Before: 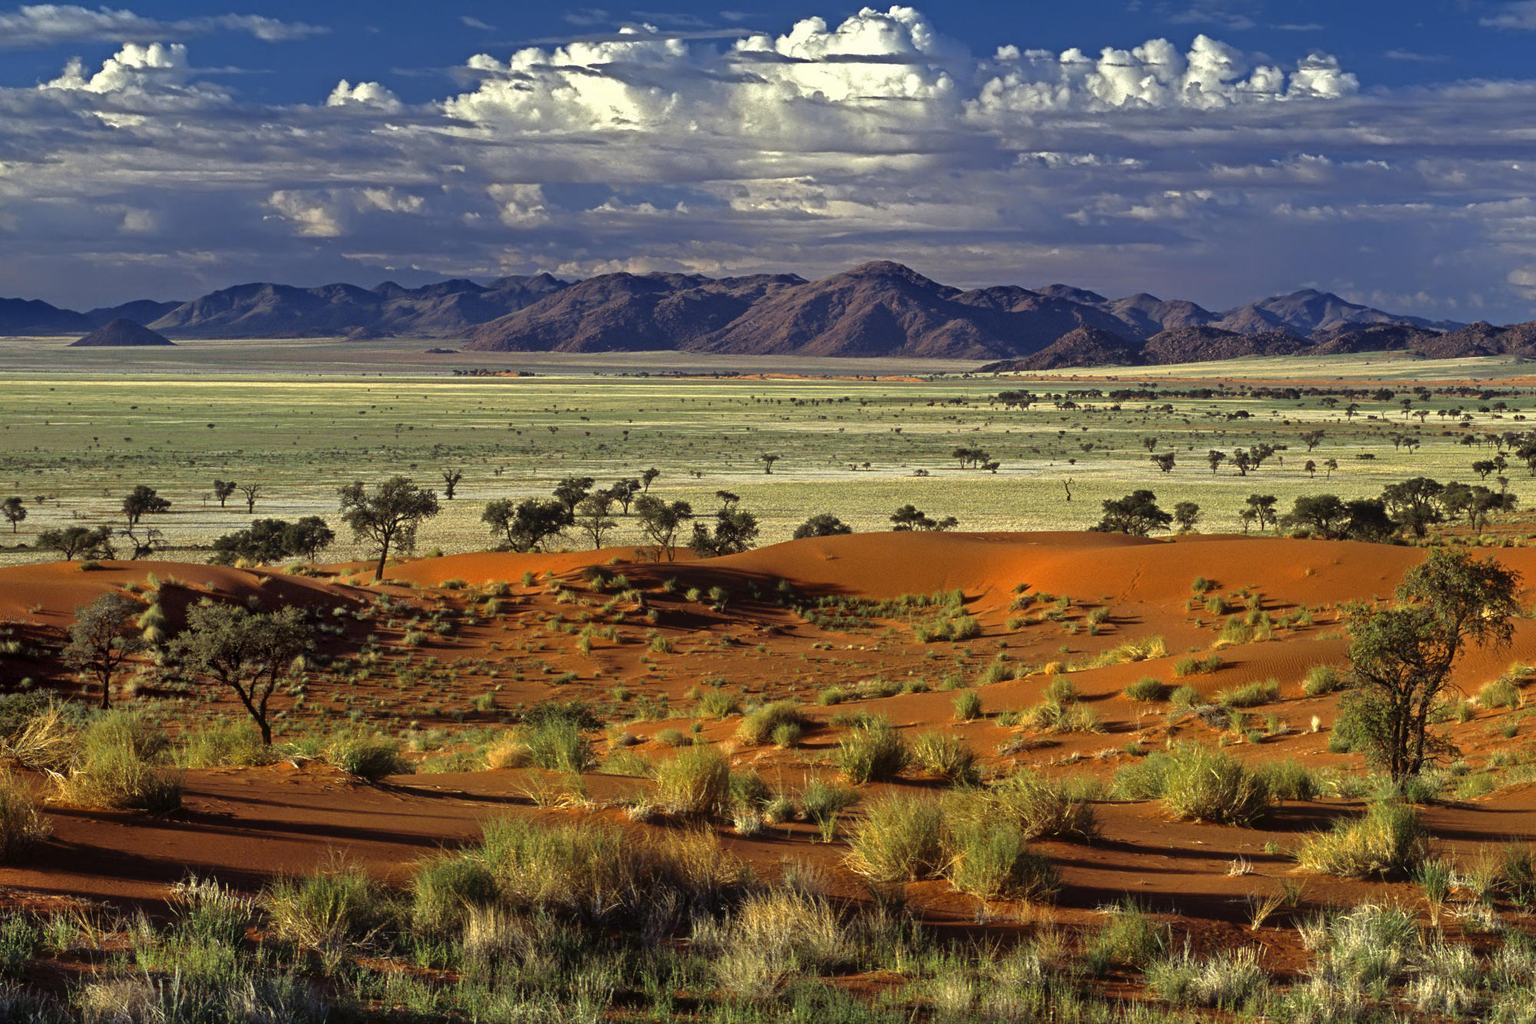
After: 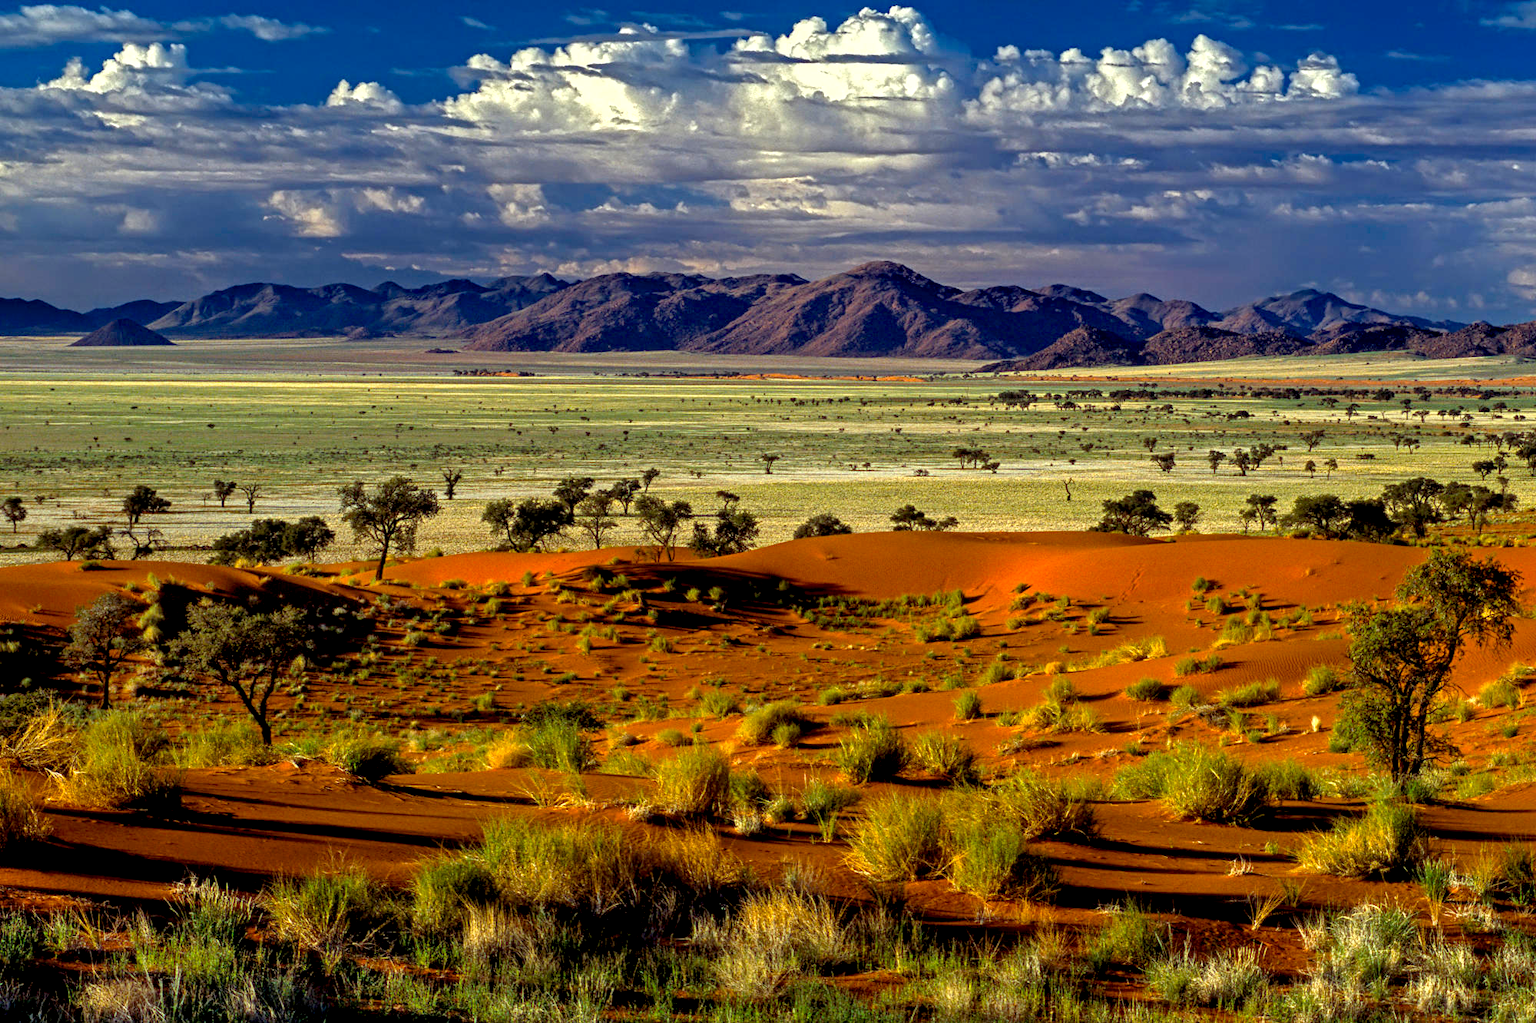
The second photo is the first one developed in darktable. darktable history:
local contrast: on, module defaults
exposure: black level correction 0.01, exposure 0.014 EV, compensate highlight preservation false
color balance rgb: linear chroma grading › global chroma 10%, perceptual saturation grading › global saturation 5%, perceptual brilliance grading › global brilliance 4%, global vibrance 7%, saturation formula JzAzBz (2021)
